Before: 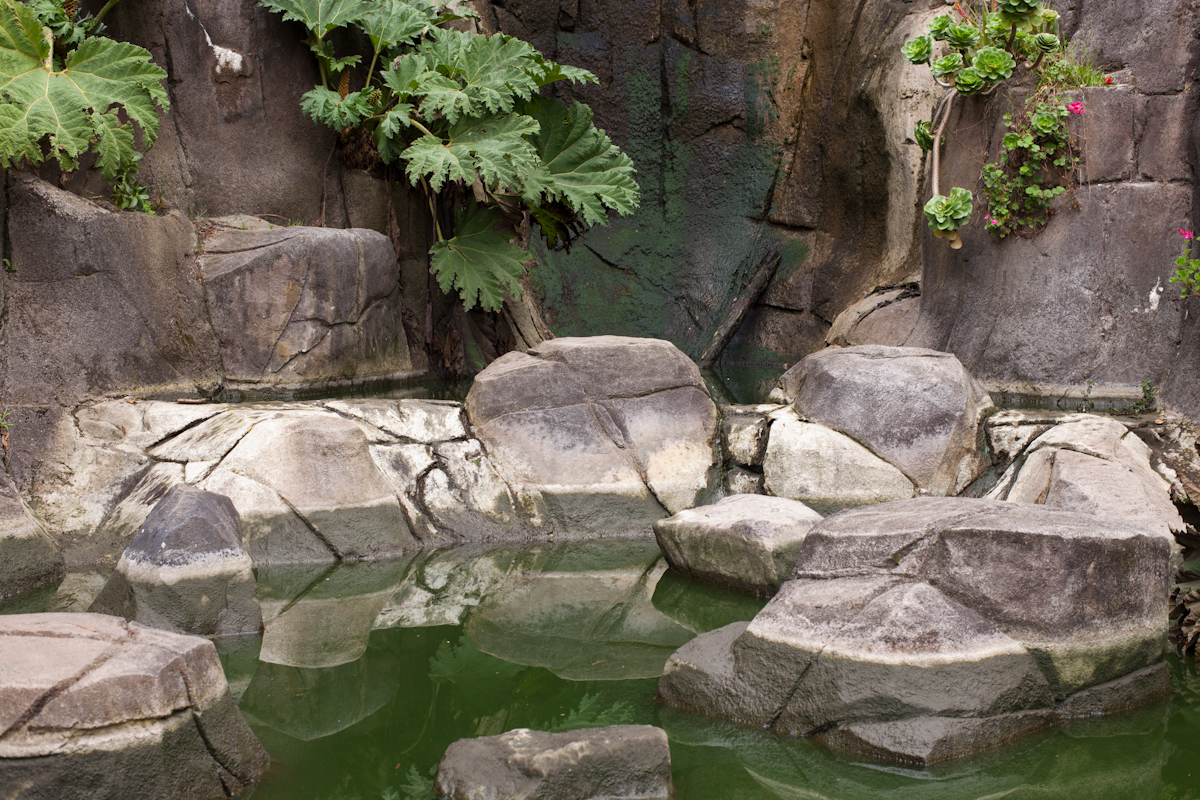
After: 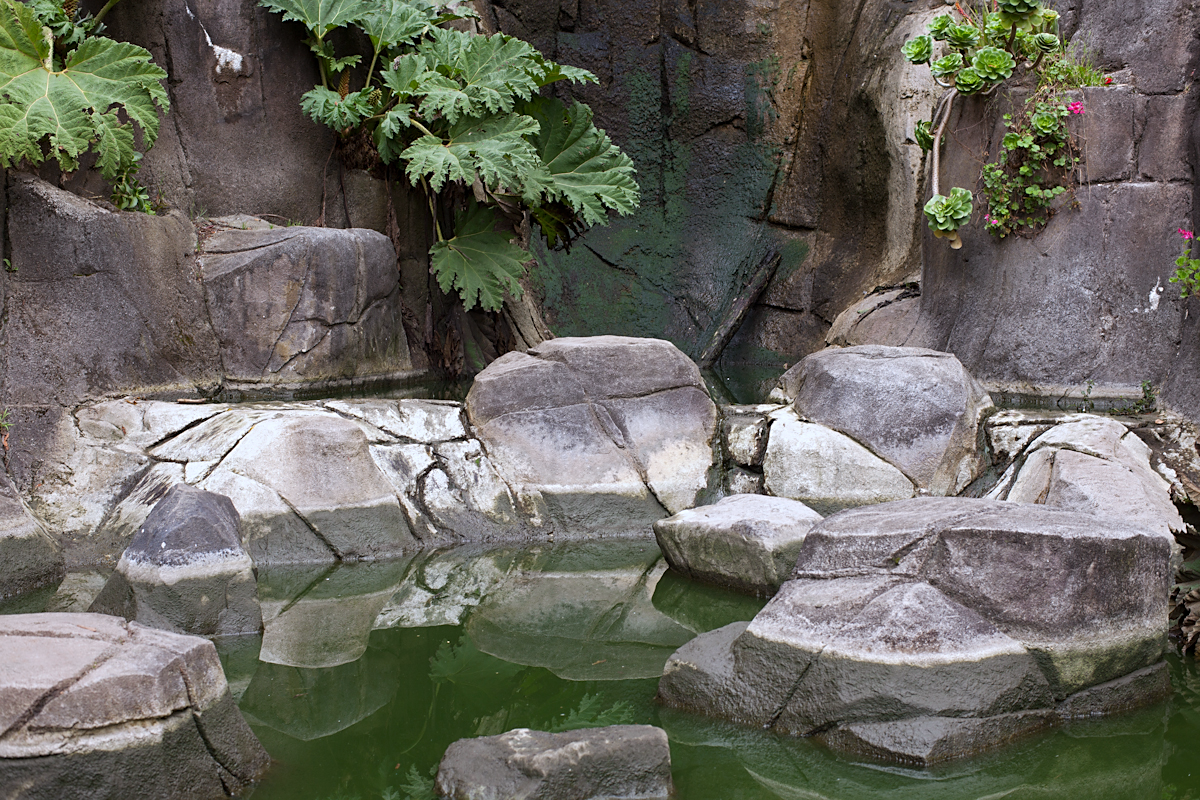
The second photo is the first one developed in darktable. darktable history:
white balance: red 0.954, blue 1.079
sharpen: radius 1.864, amount 0.398, threshold 1.271
